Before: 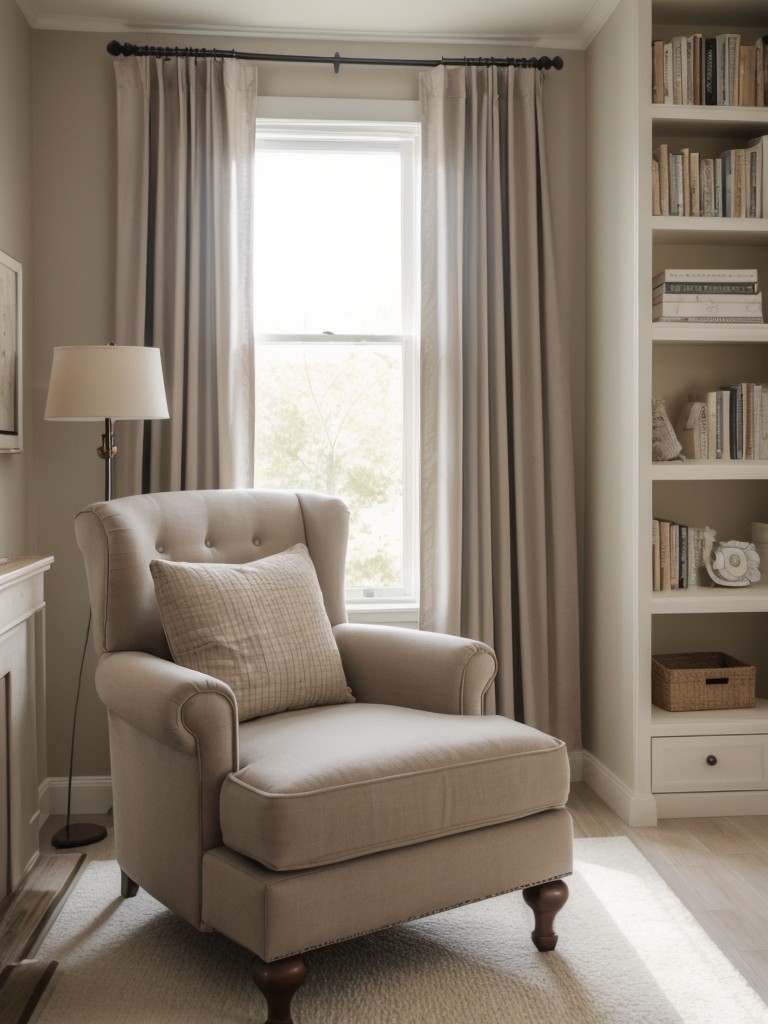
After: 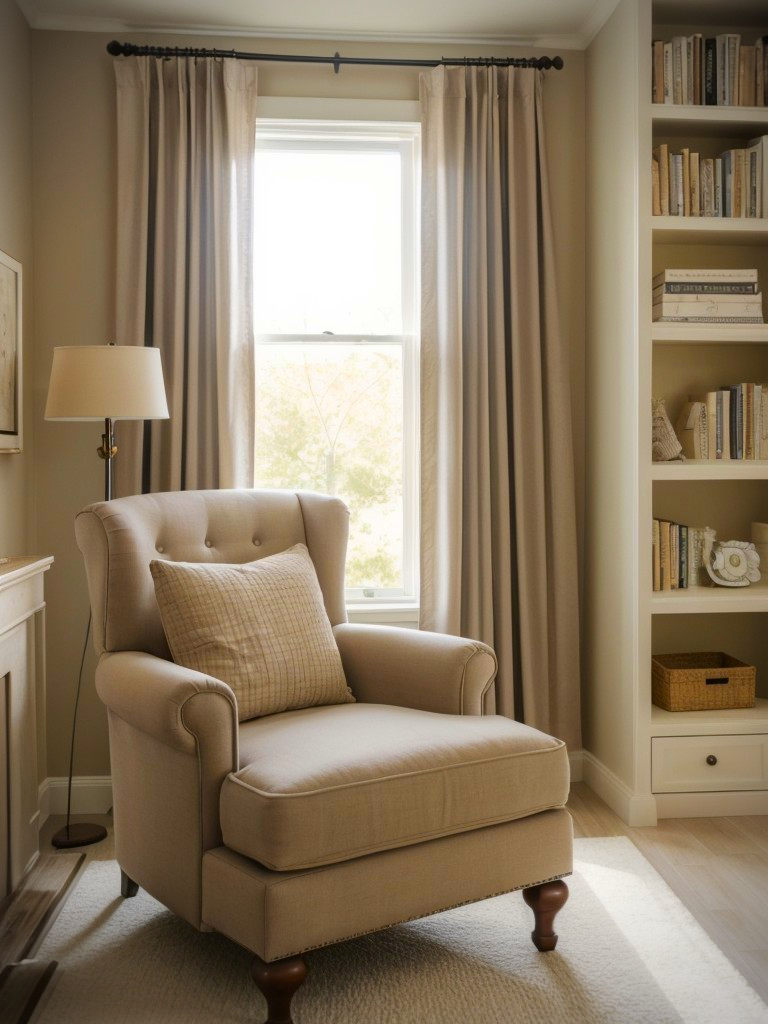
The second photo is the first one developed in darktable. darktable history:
color contrast: green-magenta contrast 1.55, blue-yellow contrast 1.83
vignetting: on, module defaults
